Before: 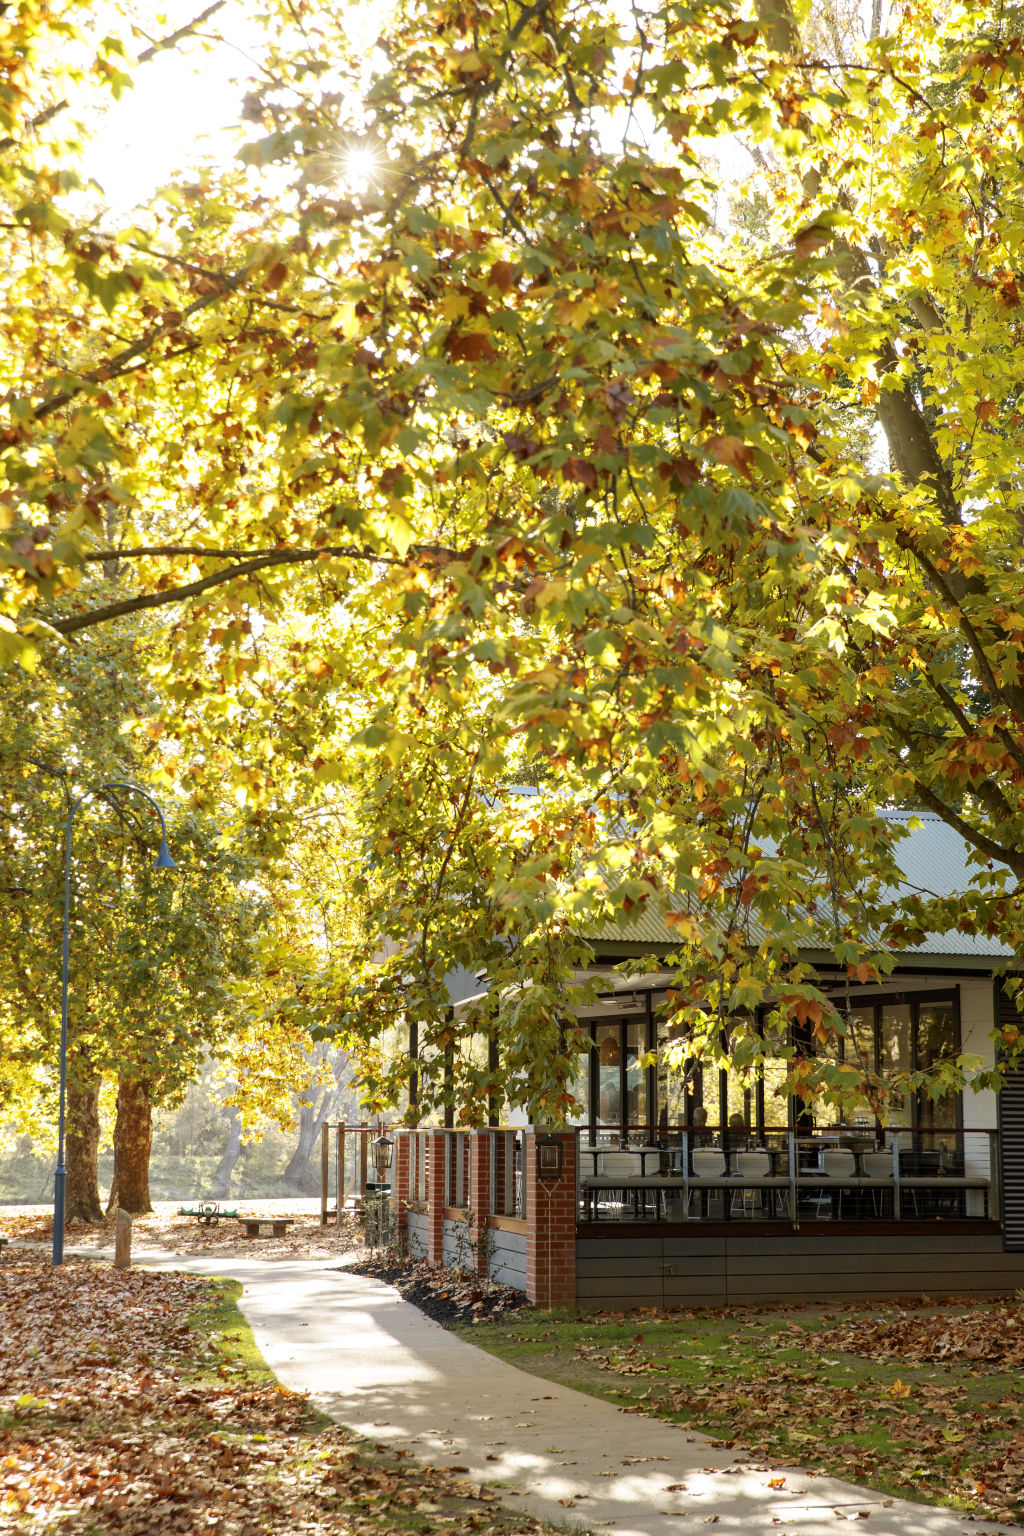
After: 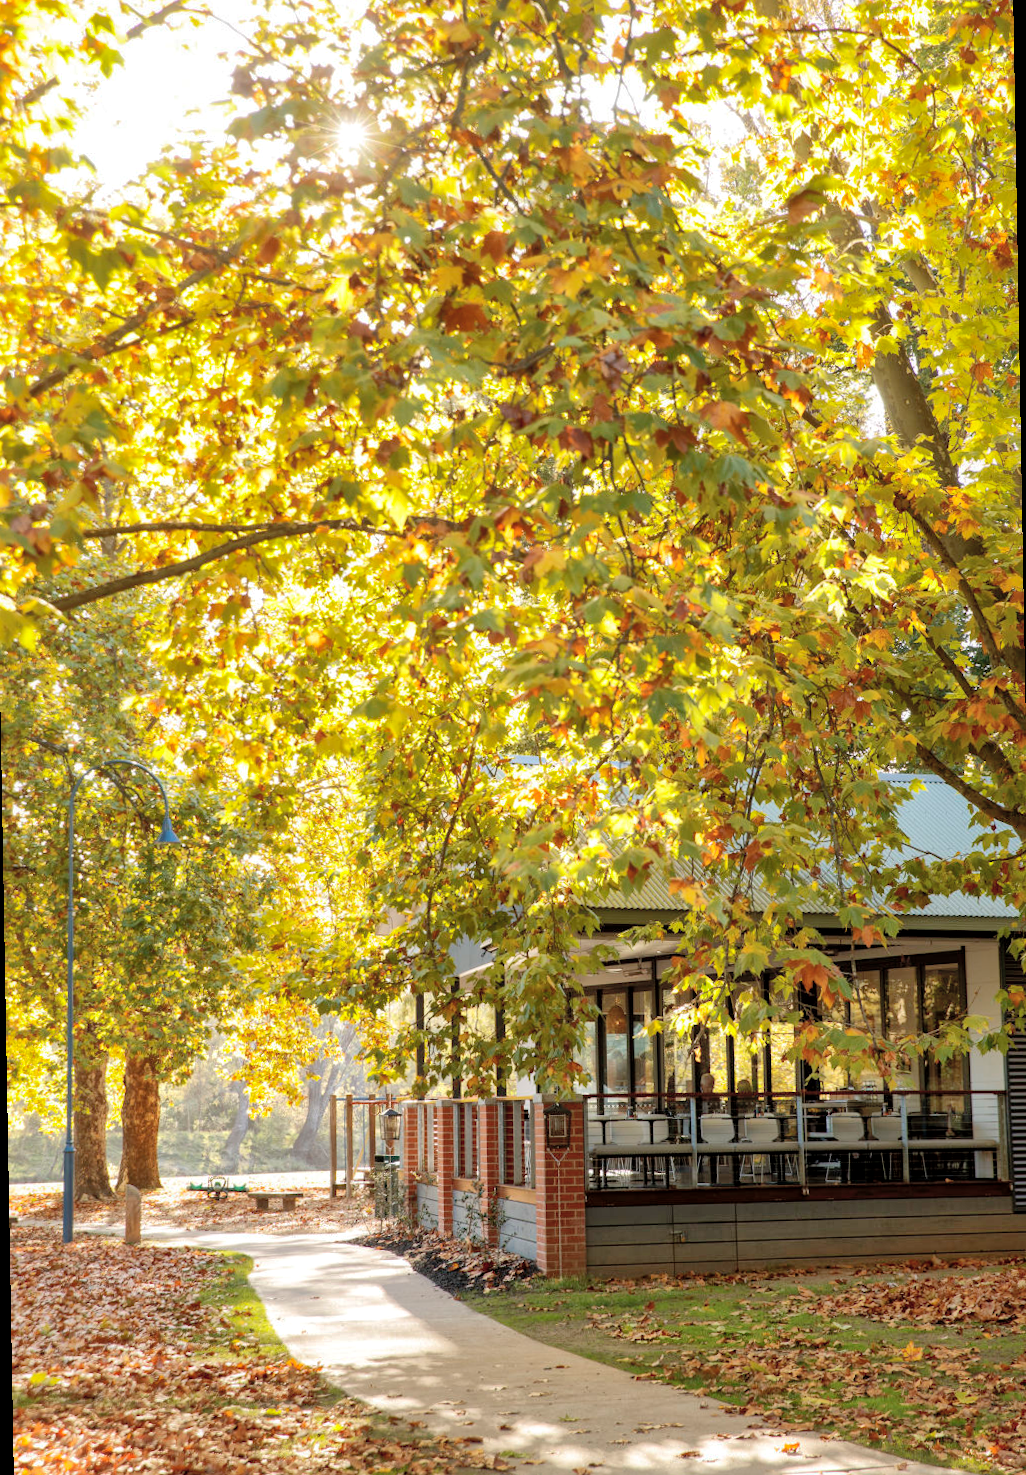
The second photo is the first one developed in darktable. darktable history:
rotate and perspective: rotation -1°, crop left 0.011, crop right 0.989, crop top 0.025, crop bottom 0.975
global tonemap: drago (1, 100), detail 1
shadows and highlights: on, module defaults
